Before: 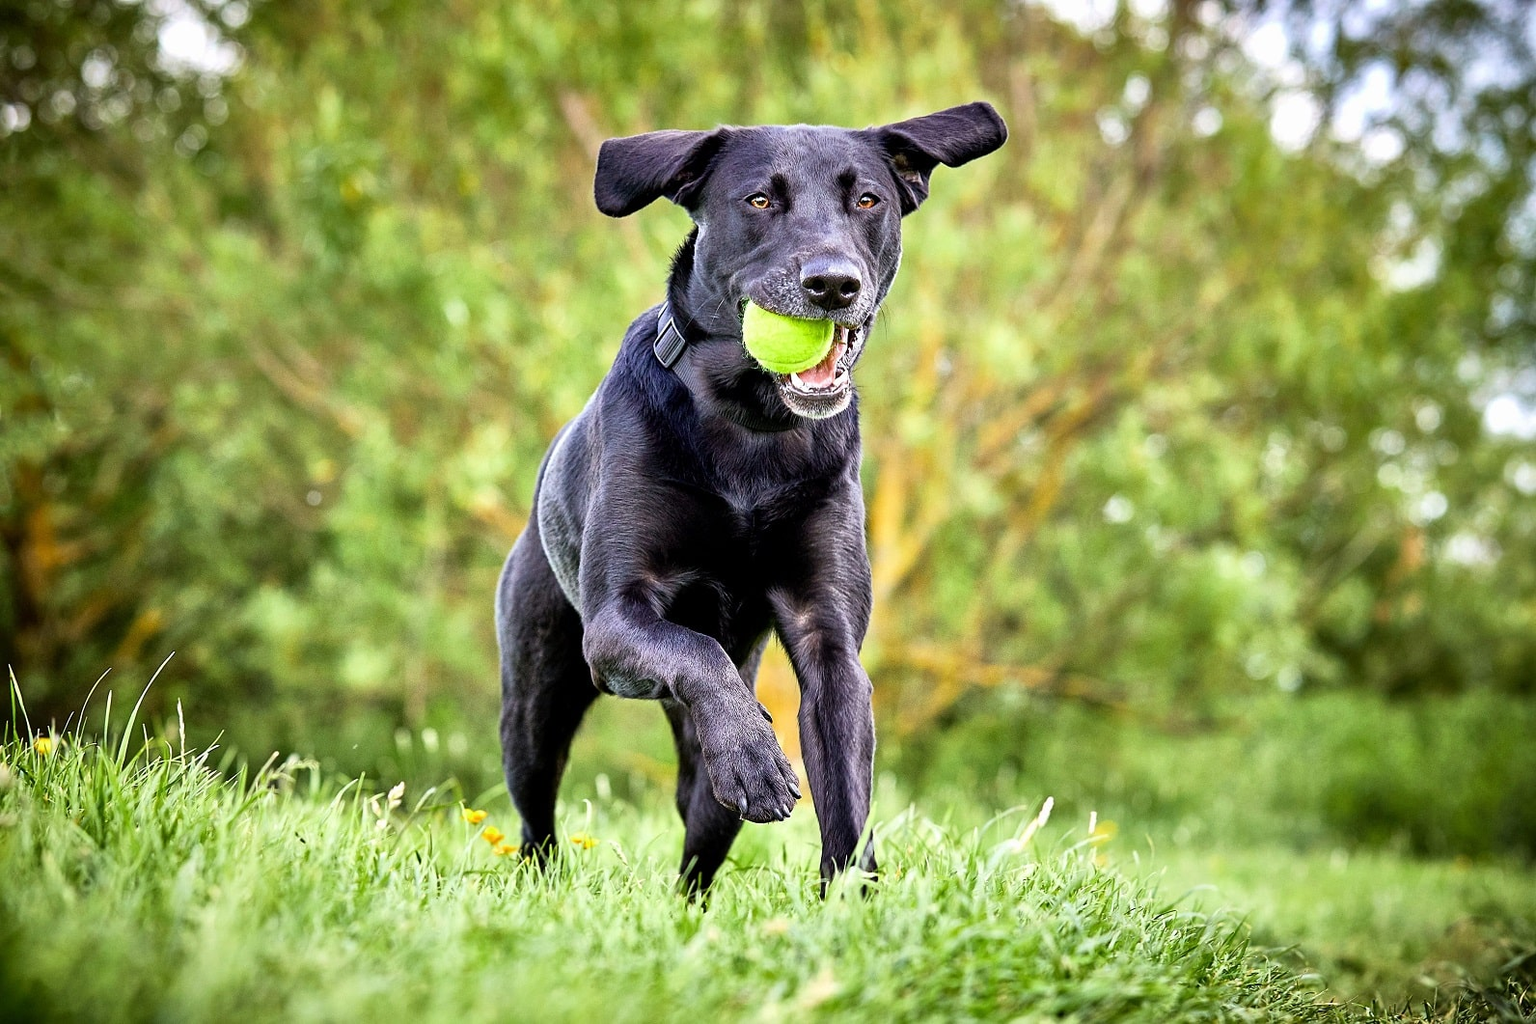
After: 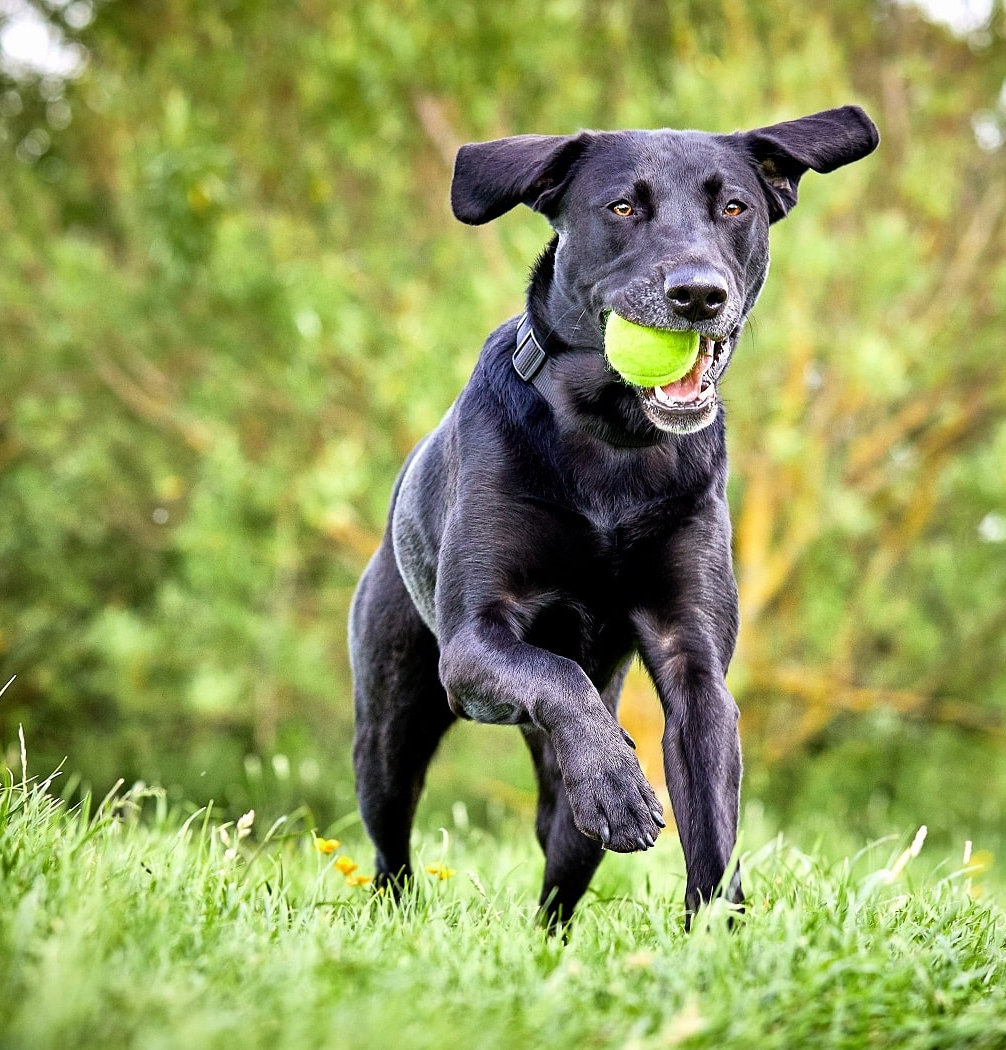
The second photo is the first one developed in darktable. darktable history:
crop: left 10.402%, right 26.387%
